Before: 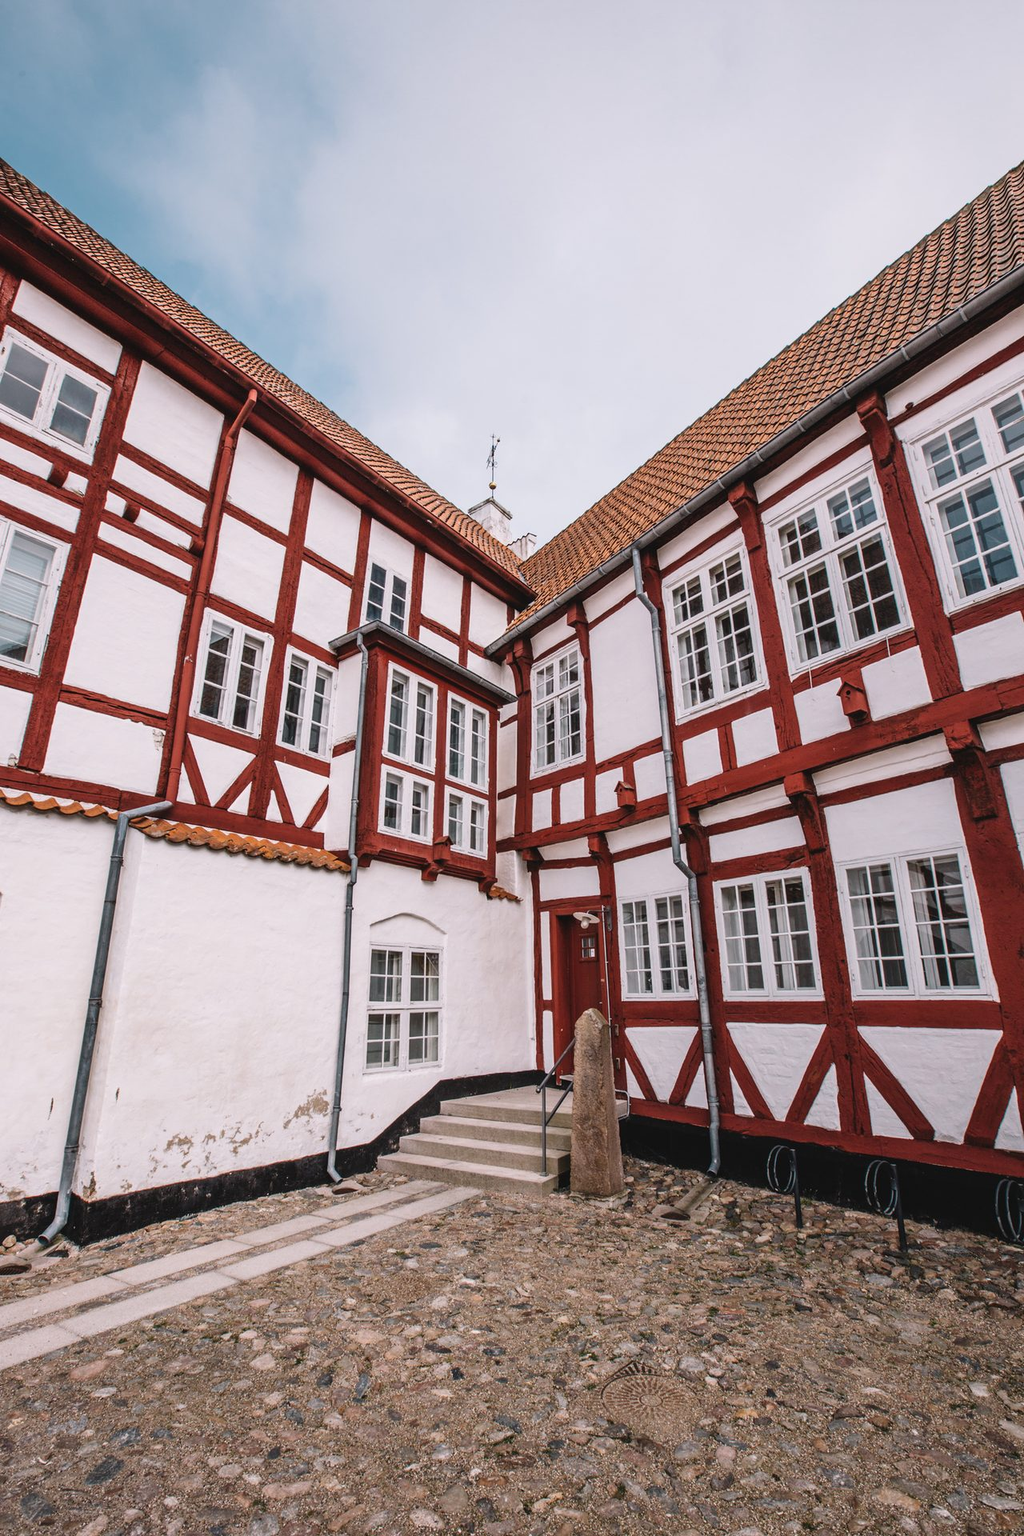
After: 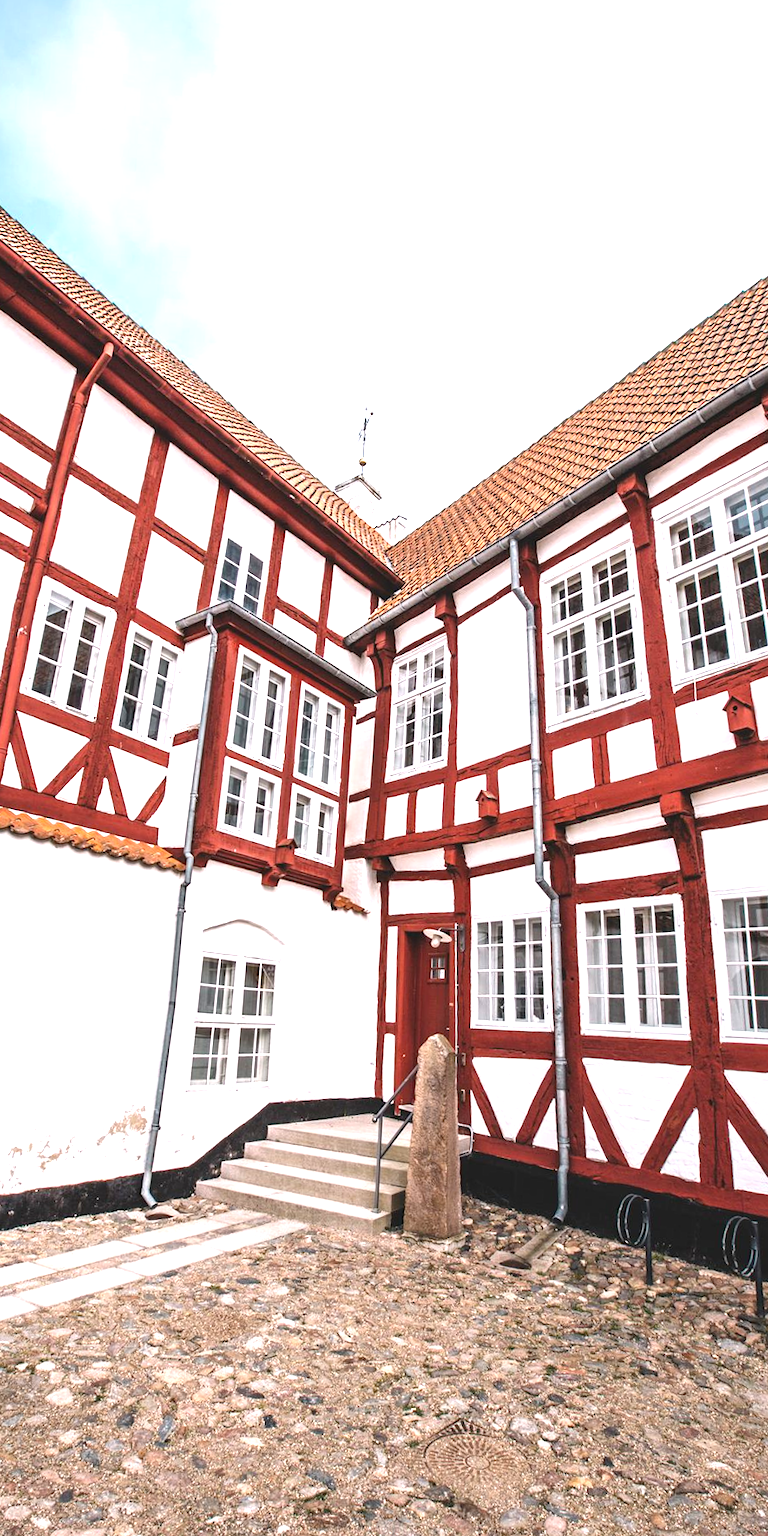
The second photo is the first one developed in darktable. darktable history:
exposure: black level correction 0, exposure 1.198 EV, compensate exposure bias true, compensate highlight preservation false
crop and rotate: angle -3.27°, left 14.277%, top 0.028%, right 10.766%, bottom 0.028%
